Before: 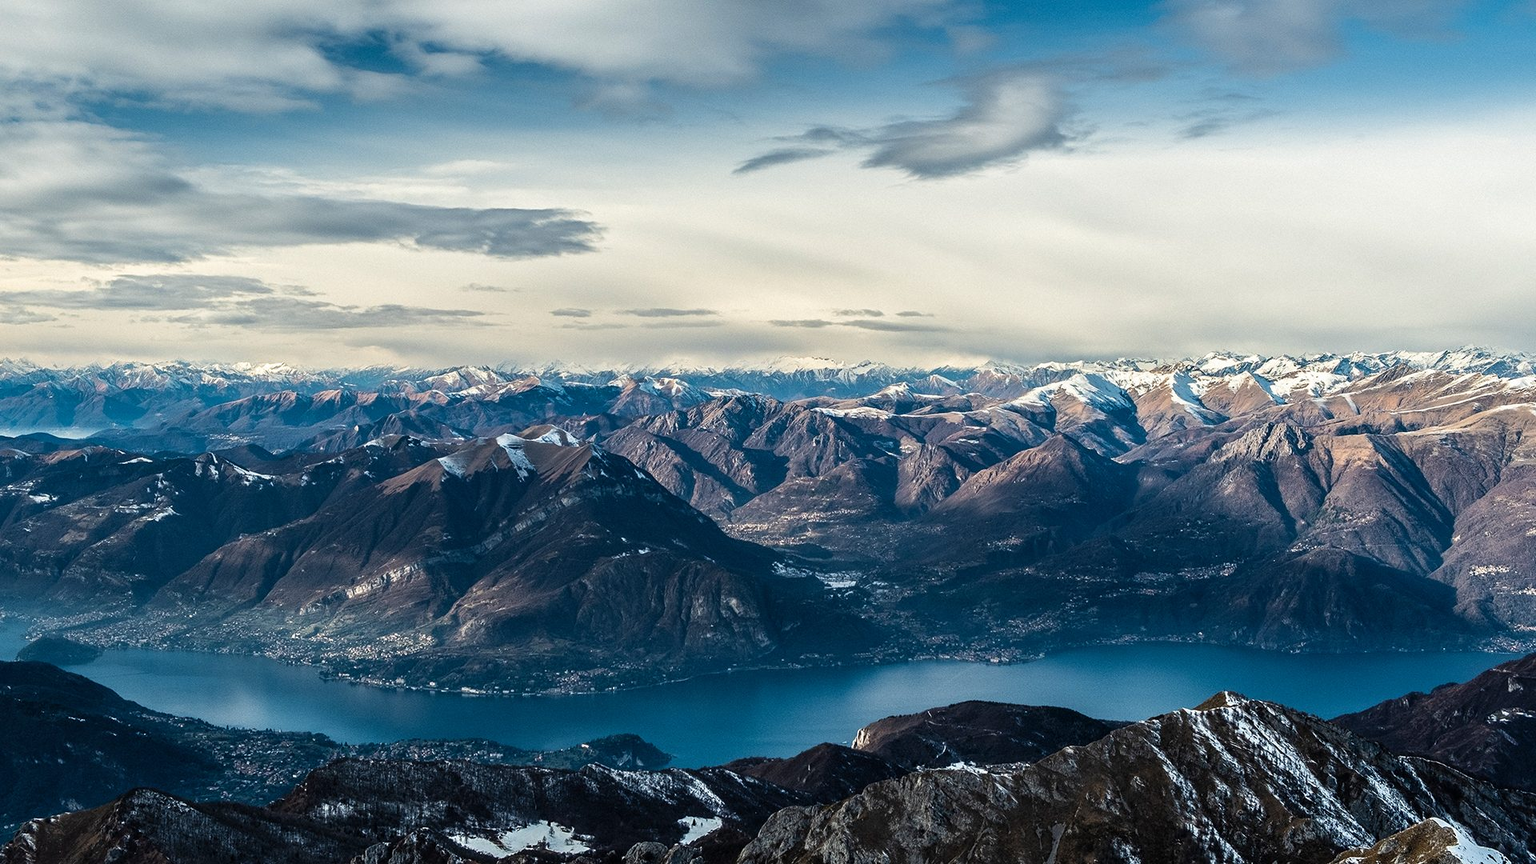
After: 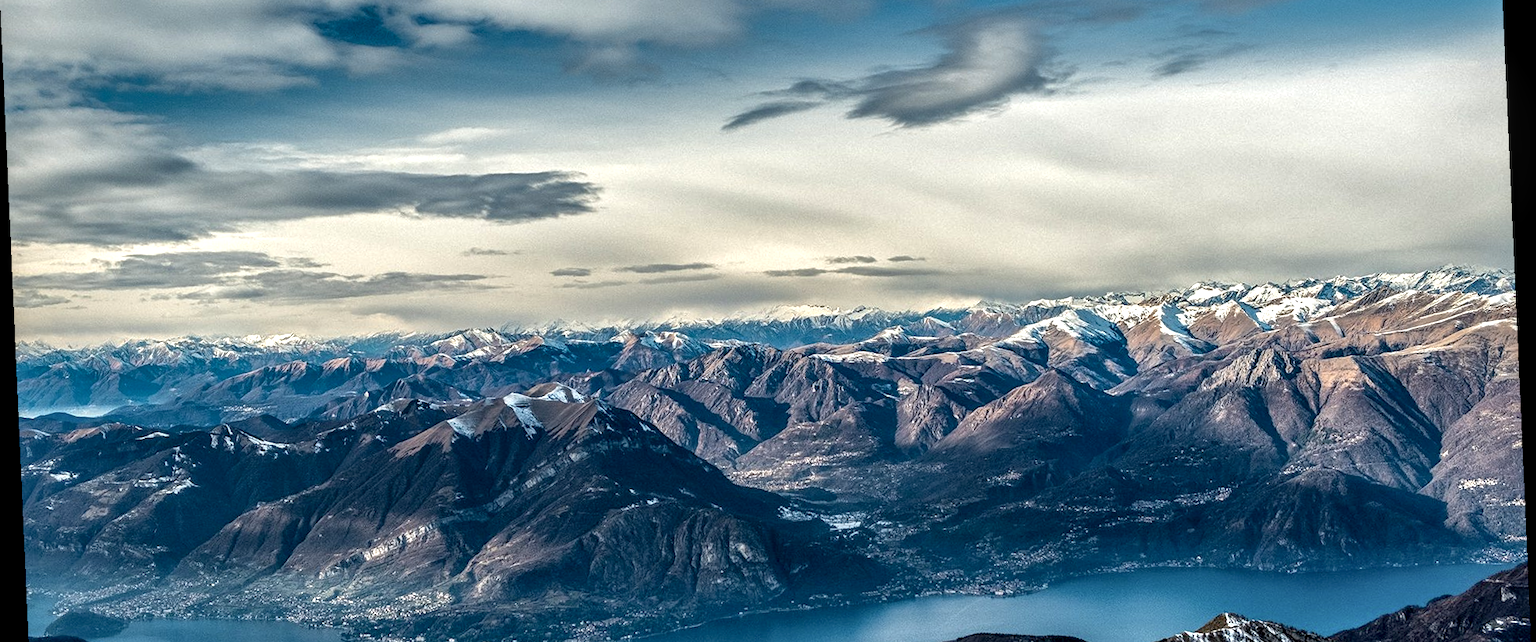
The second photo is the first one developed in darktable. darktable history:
local contrast: highlights 60%, shadows 60%, detail 160%
shadows and highlights: on, module defaults
crop and rotate: top 8.293%, bottom 20.996%
rotate and perspective: rotation -2.56°, automatic cropping off
exposure: compensate highlight preservation false
base curve: preserve colors none
